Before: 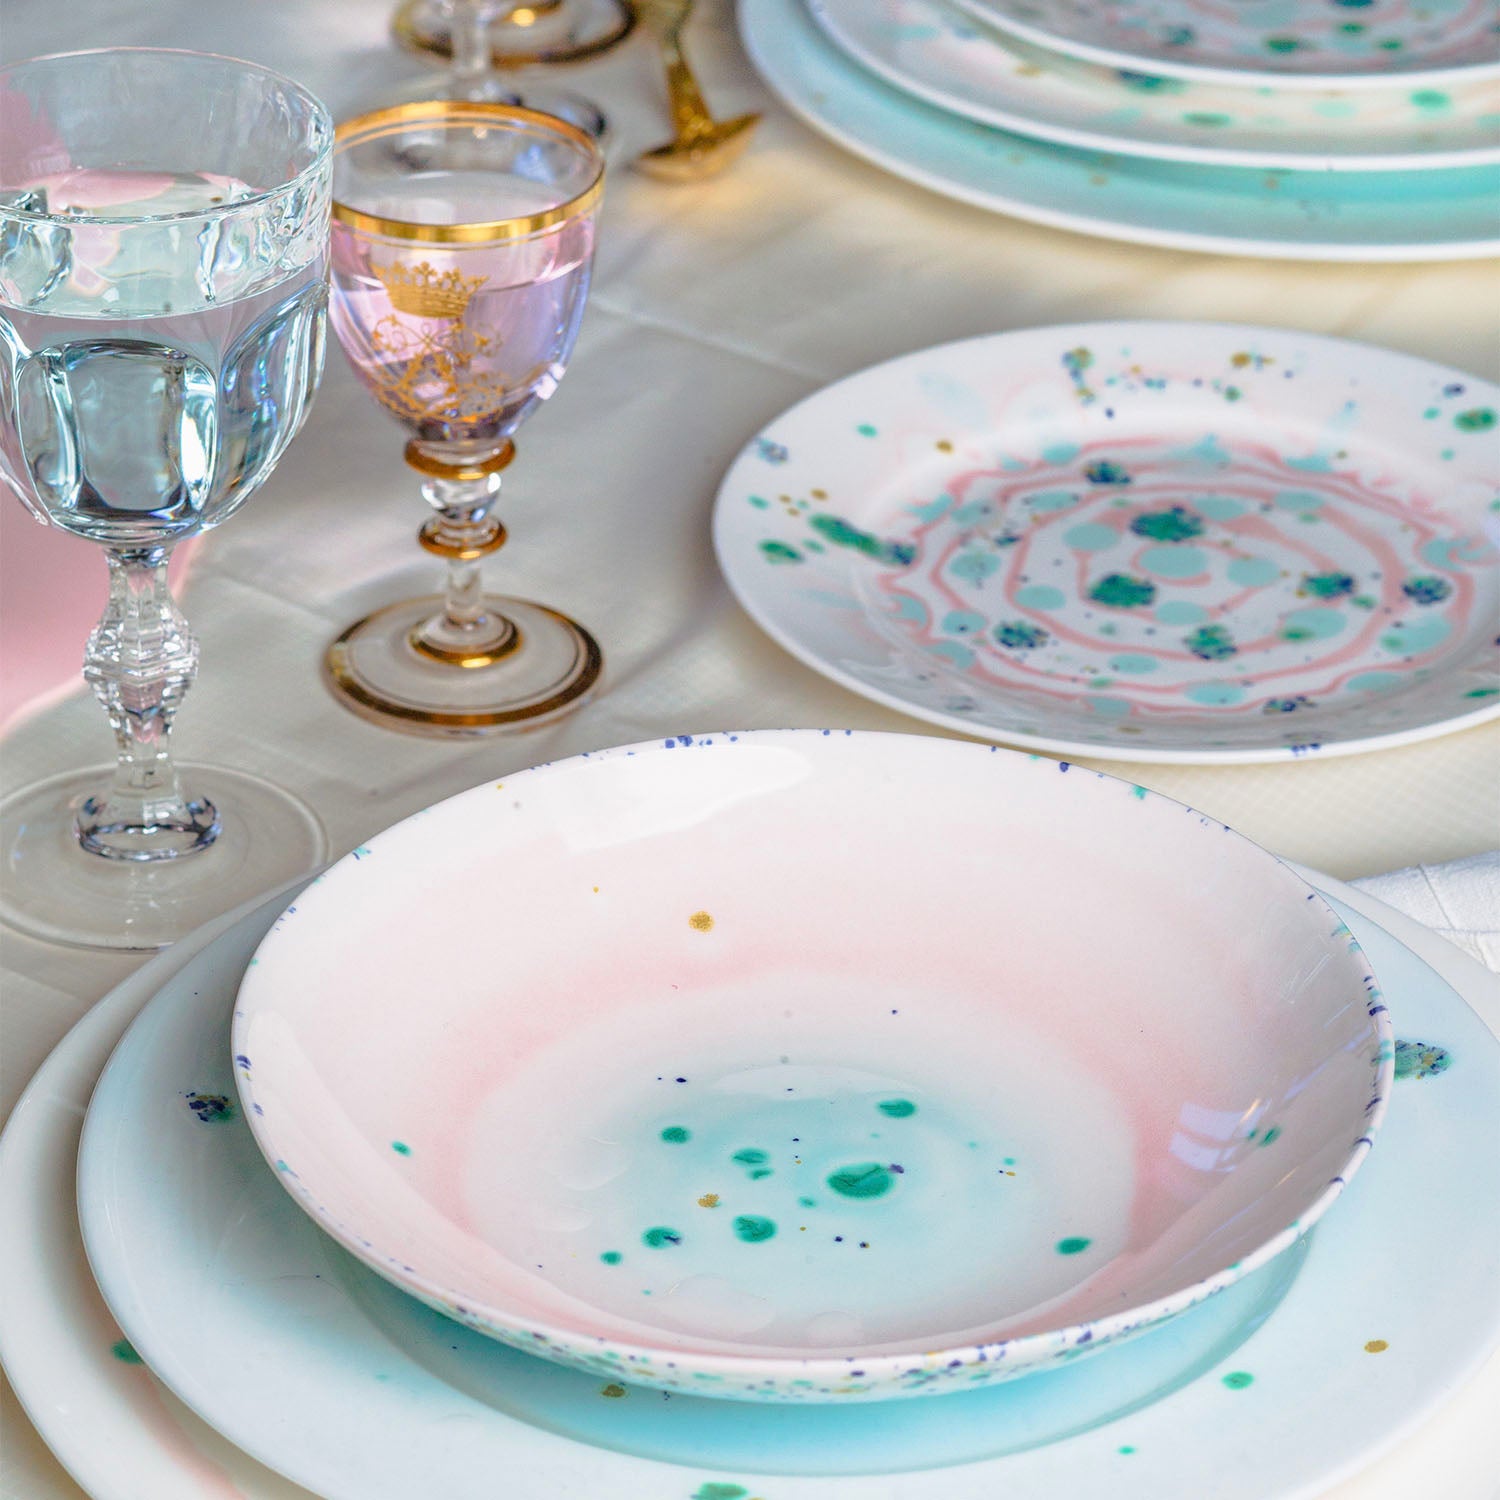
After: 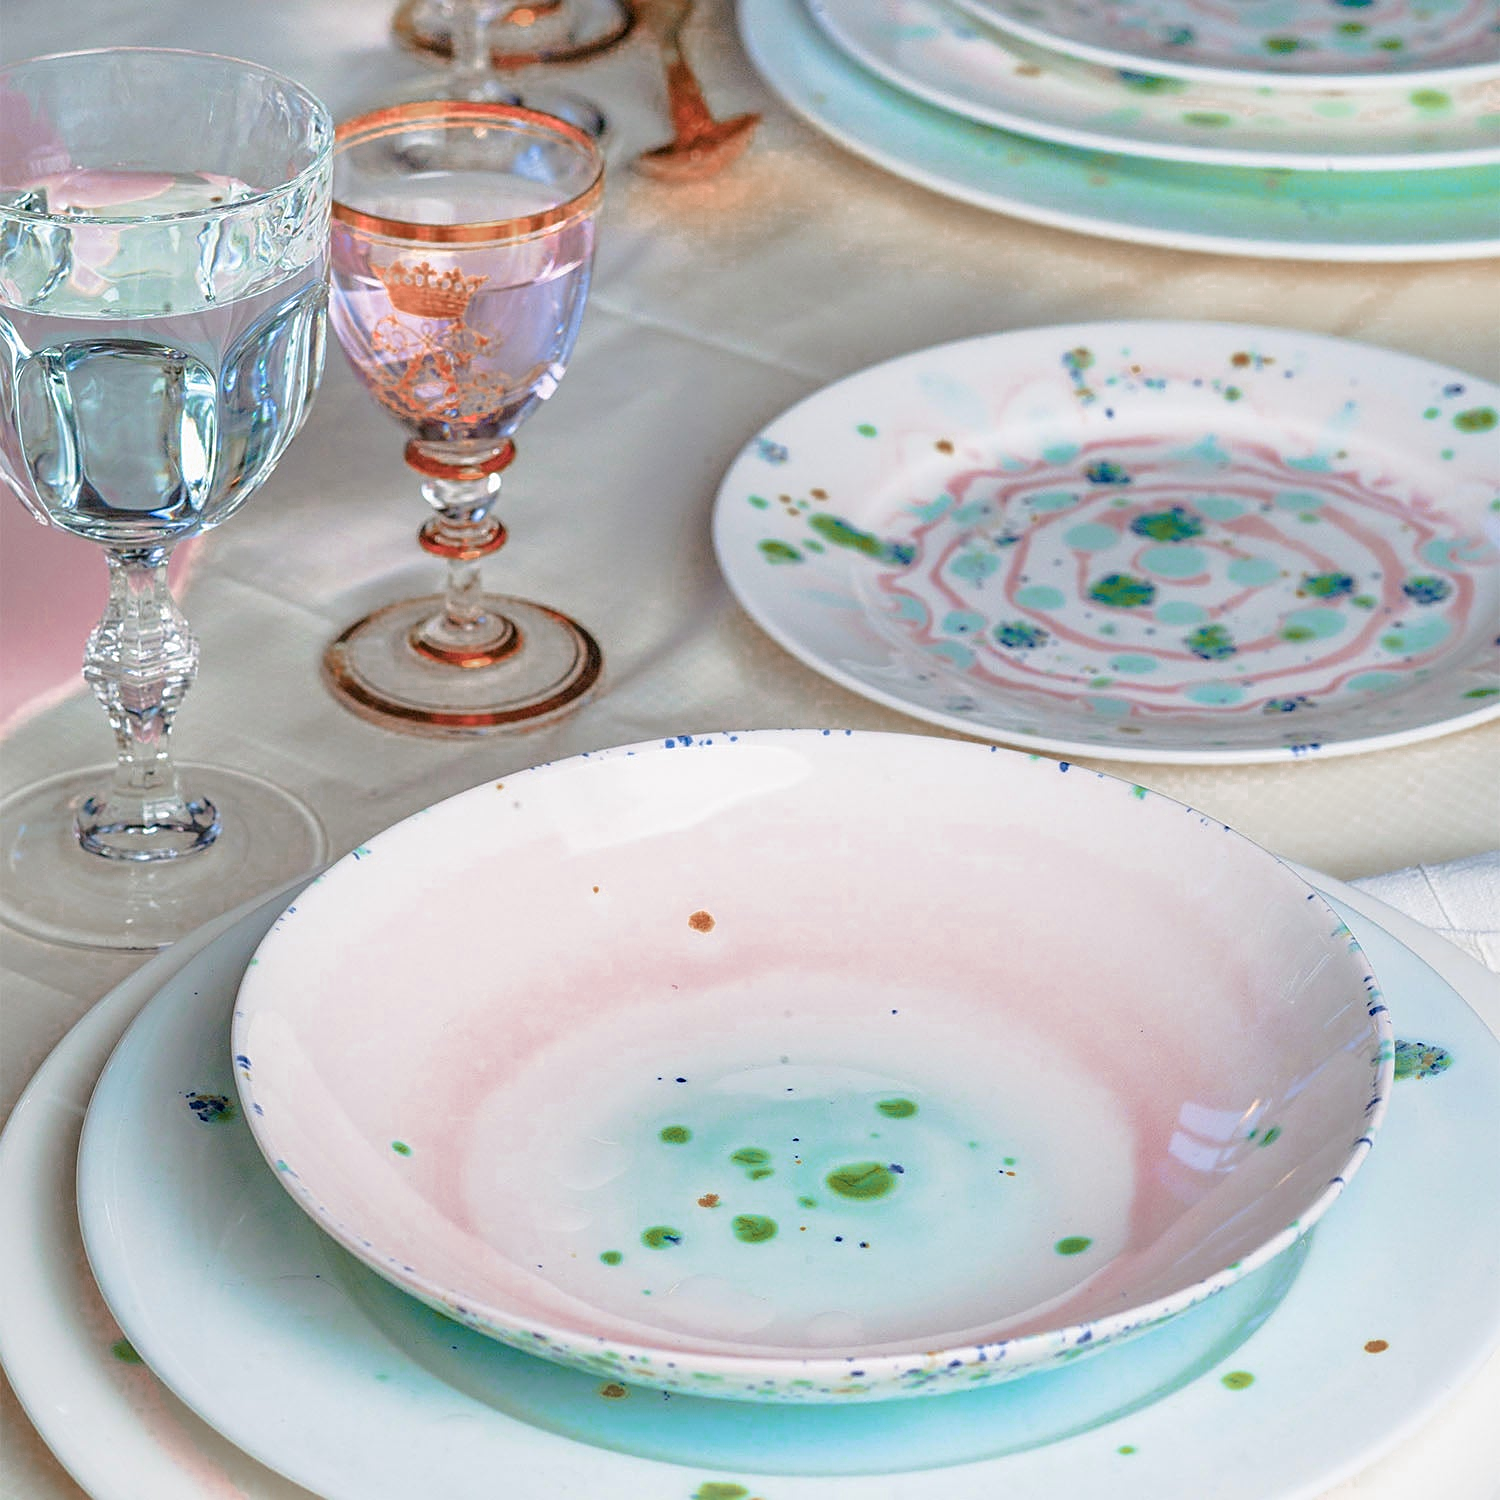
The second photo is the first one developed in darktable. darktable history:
color zones: curves: ch0 [(0.006, 0.385) (0.143, 0.563) (0.243, 0.321) (0.352, 0.464) (0.516, 0.456) (0.625, 0.5) (0.75, 0.5) (0.875, 0.5)]; ch1 [(0, 0.5) (0.134, 0.504) (0.246, 0.463) (0.421, 0.515) (0.5, 0.56) (0.625, 0.5) (0.75, 0.5) (0.875, 0.5)]; ch2 [(0, 0.5) (0.131, 0.426) (0.307, 0.289) (0.38, 0.188) (0.513, 0.216) (0.625, 0.548) (0.75, 0.468) (0.838, 0.396) (0.971, 0.311)]
sharpen: amount 0.49
